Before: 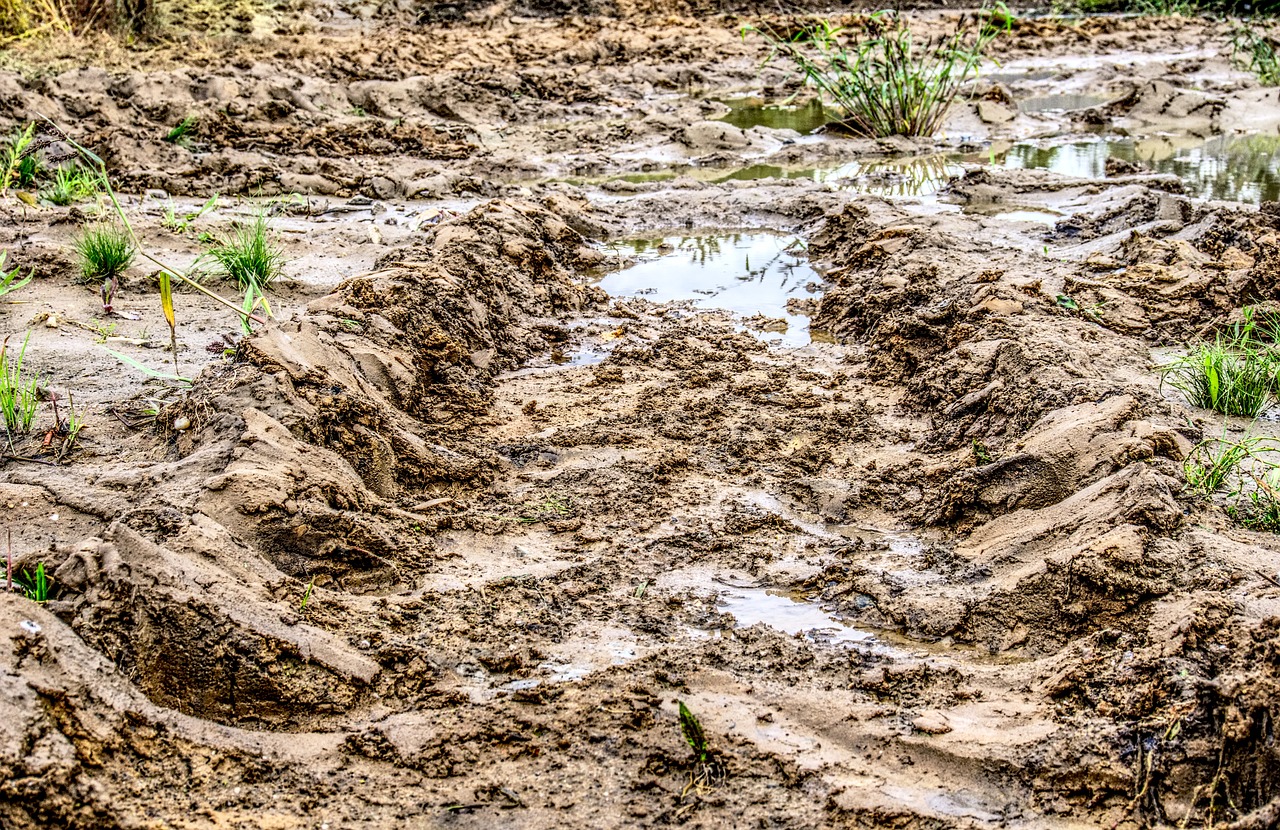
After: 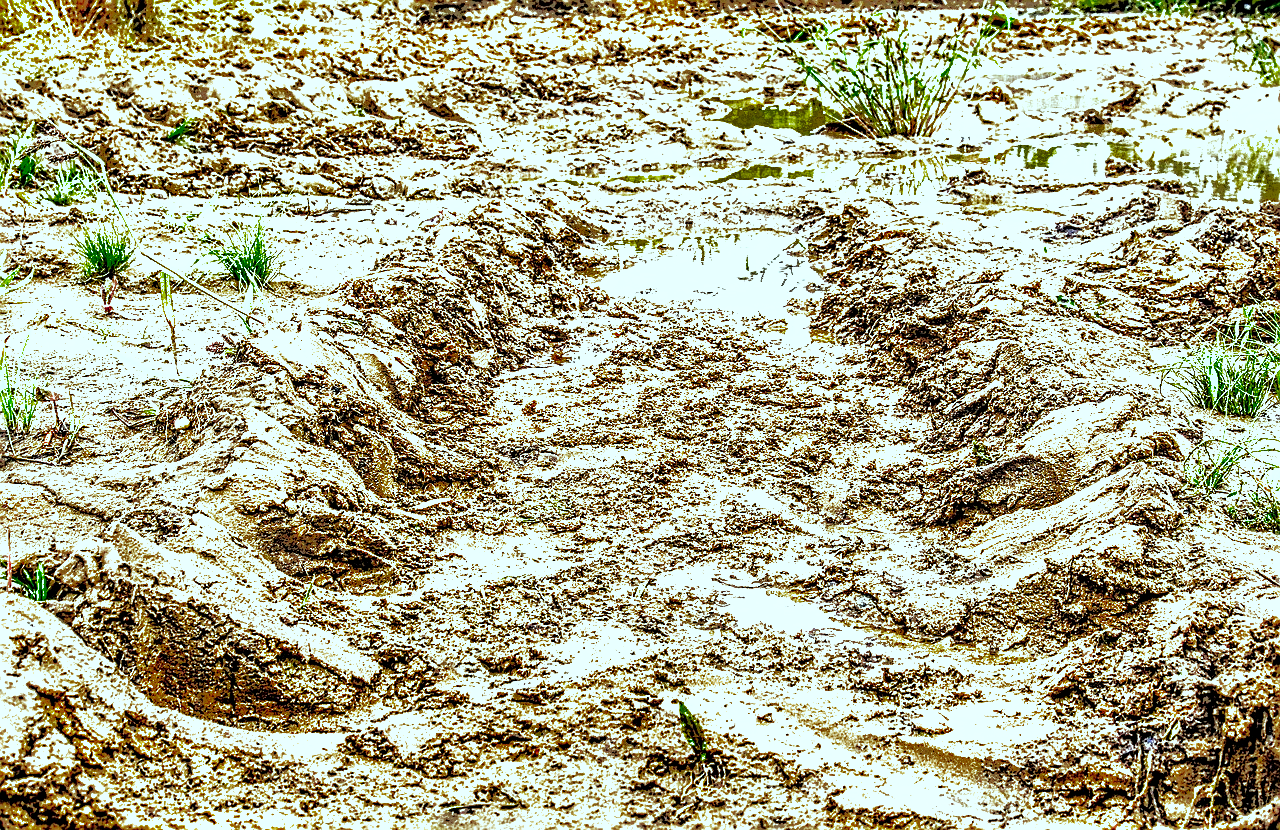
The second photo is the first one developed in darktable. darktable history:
color zones: curves: ch0 [(0.203, 0.433) (0.607, 0.517) (0.697, 0.696) (0.705, 0.897)]
shadows and highlights: shadows 38.43, highlights -74.54
exposure: black level correction 0.001, exposure 1.3 EV, compensate highlight preservation false
white balance: red 1.123, blue 0.83
local contrast: highlights 100%, shadows 100%, detail 120%, midtone range 0.2
color correction: highlights a* -11.71, highlights b* -15.58
base curve: curves: ch0 [(0, 0) (0.028, 0.03) (0.121, 0.232) (0.46, 0.748) (0.859, 0.968) (1, 1)], preserve colors none
sharpen: on, module defaults
